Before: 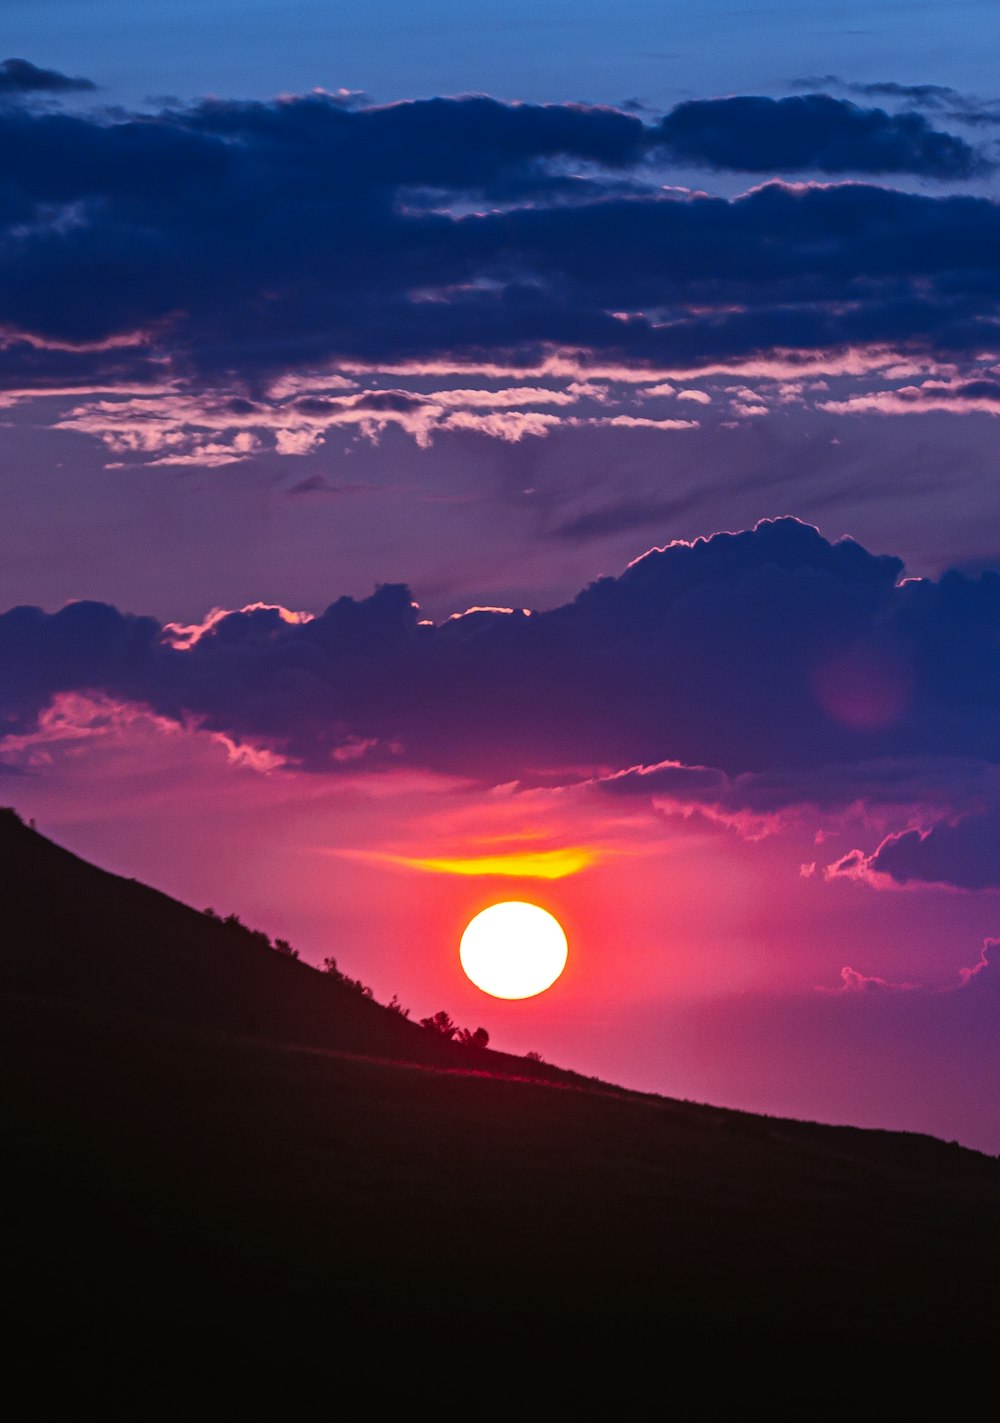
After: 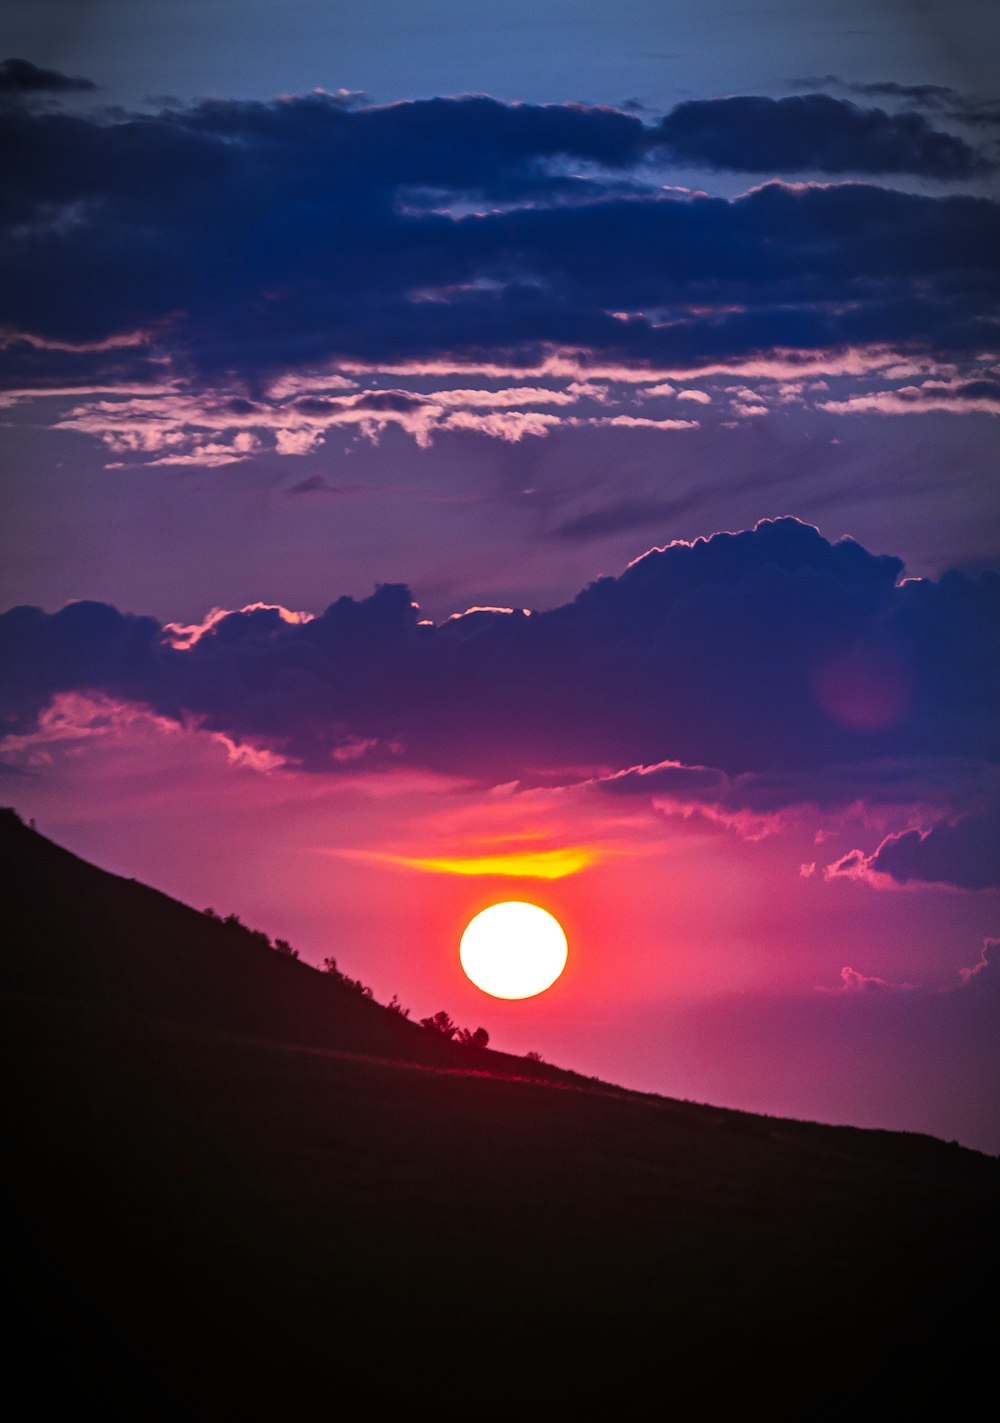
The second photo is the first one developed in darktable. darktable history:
vignetting: brightness -0.806, automatic ratio true
